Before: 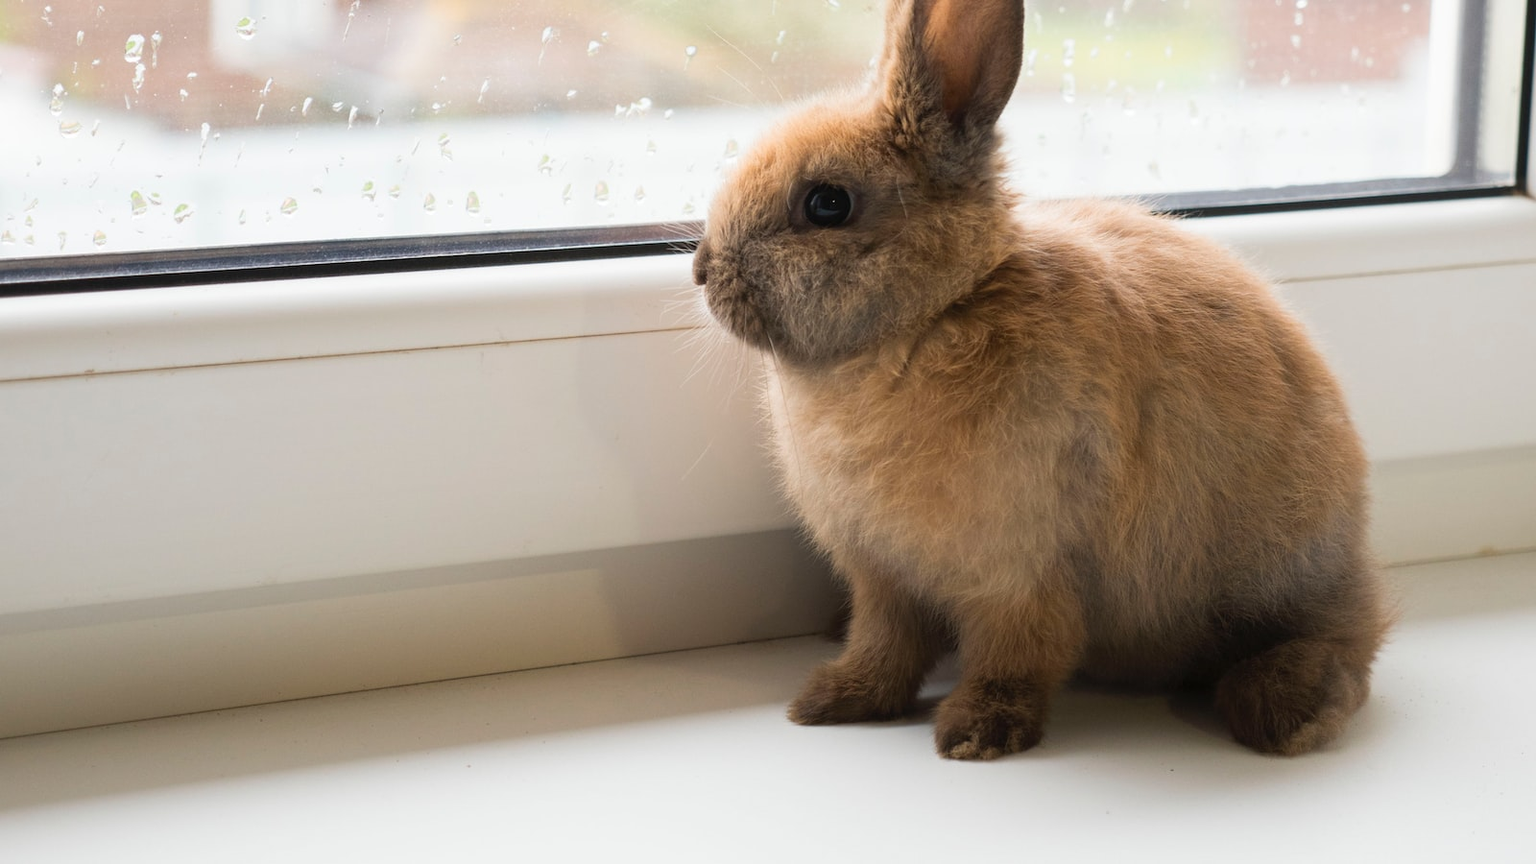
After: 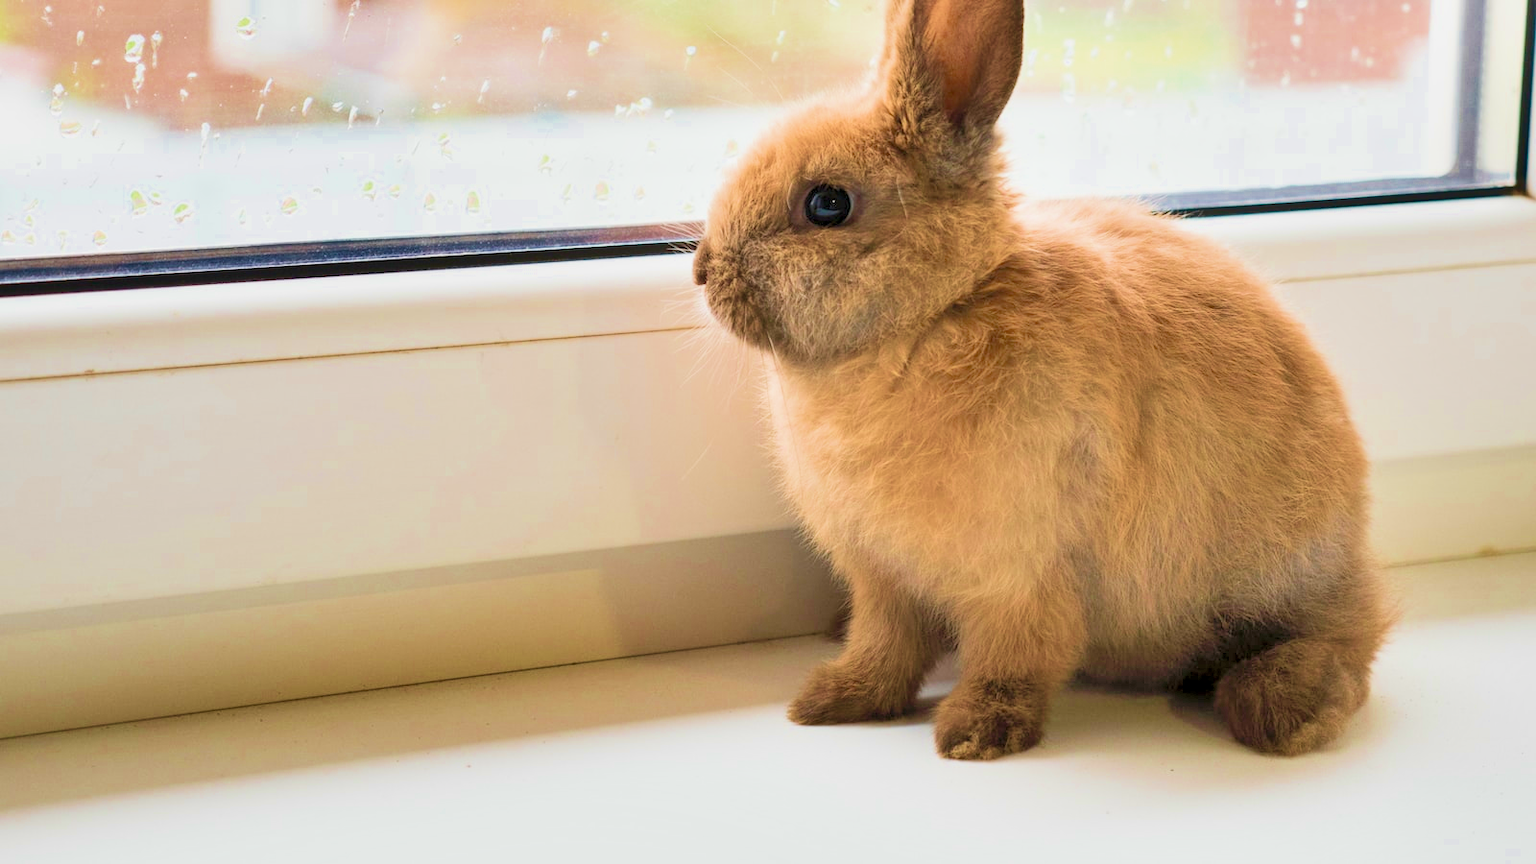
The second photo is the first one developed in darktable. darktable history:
shadows and highlights: radius 108.52, shadows 23.73, highlights -59.32, low approximation 0.01, soften with gaussian
local contrast: highlights 100%, shadows 100%, detail 120%, midtone range 0.2
exposure: black level correction 0.001, exposure 0.014 EV, compensate highlight preservation false
filmic rgb: middle gray luminance 3.44%, black relative exposure -5.92 EV, white relative exposure 6.33 EV, threshold 6 EV, dynamic range scaling 22.4%, target black luminance 0%, hardness 2.33, latitude 45.85%, contrast 0.78, highlights saturation mix 100%, shadows ↔ highlights balance 0.033%, add noise in highlights 0, preserve chrominance max RGB, color science v3 (2019), use custom middle-gray values true, iterations of high-quality reconstruction 0, contrast in highlights soft, enable highlight reconstruction true
velvia: strength 56%
